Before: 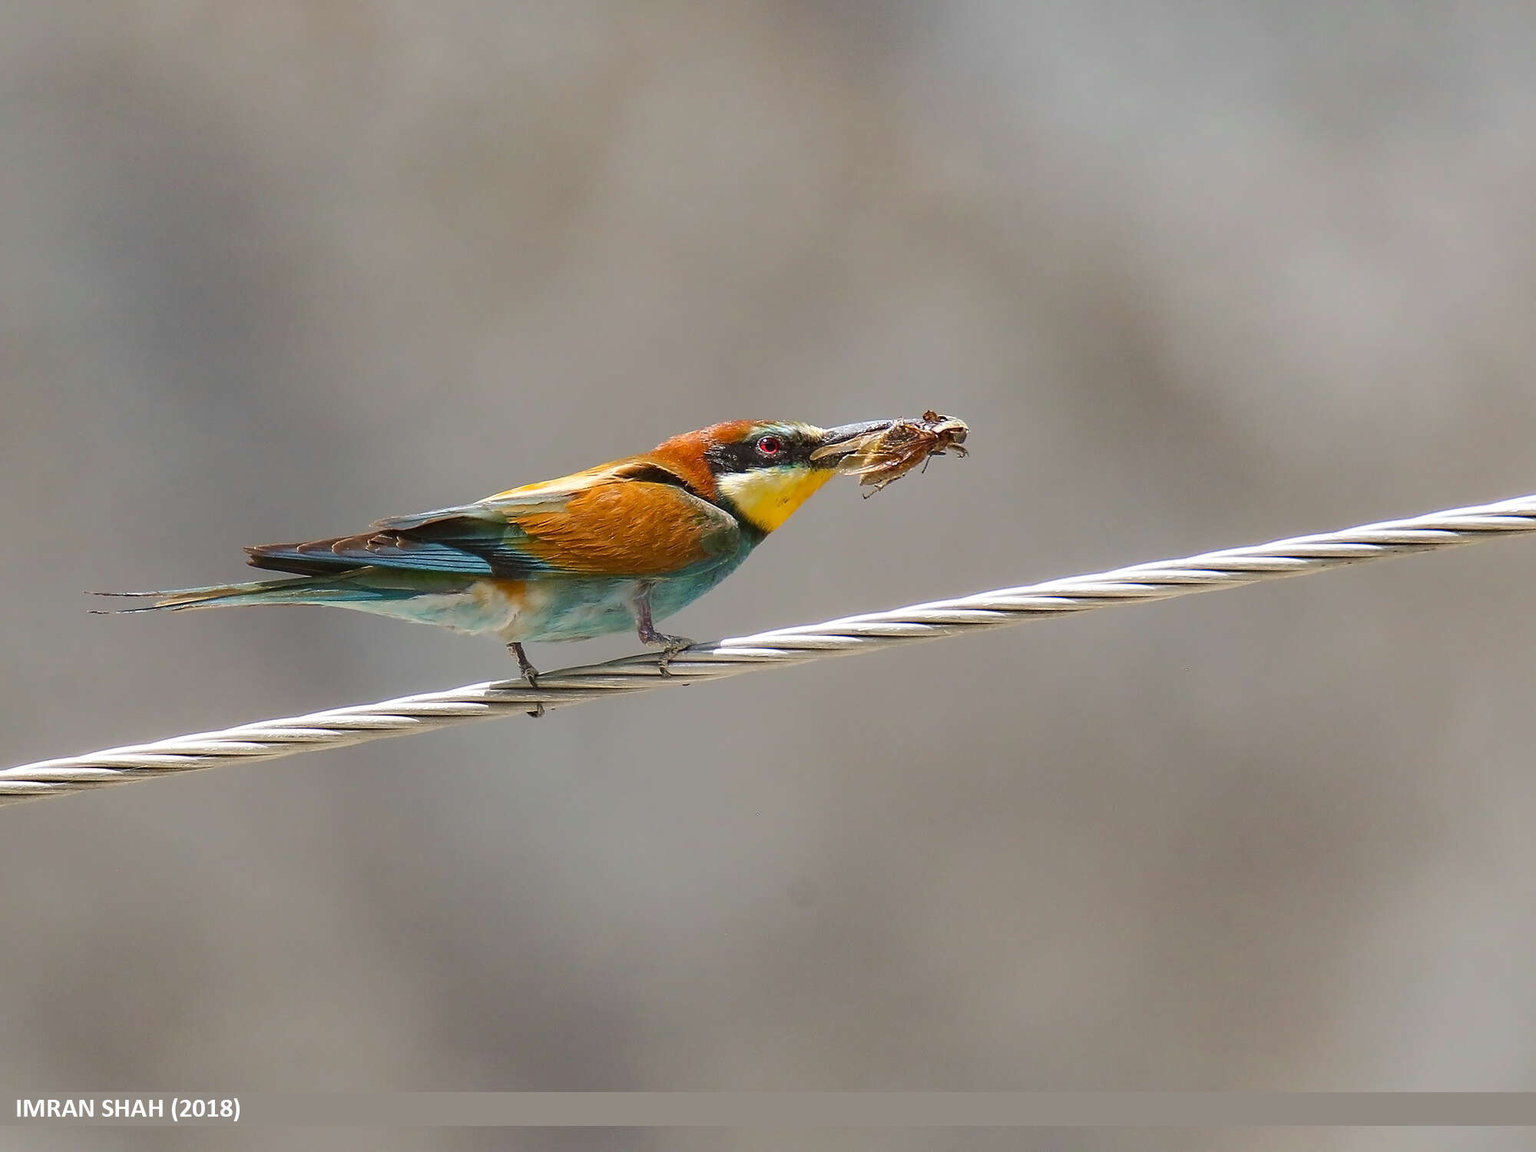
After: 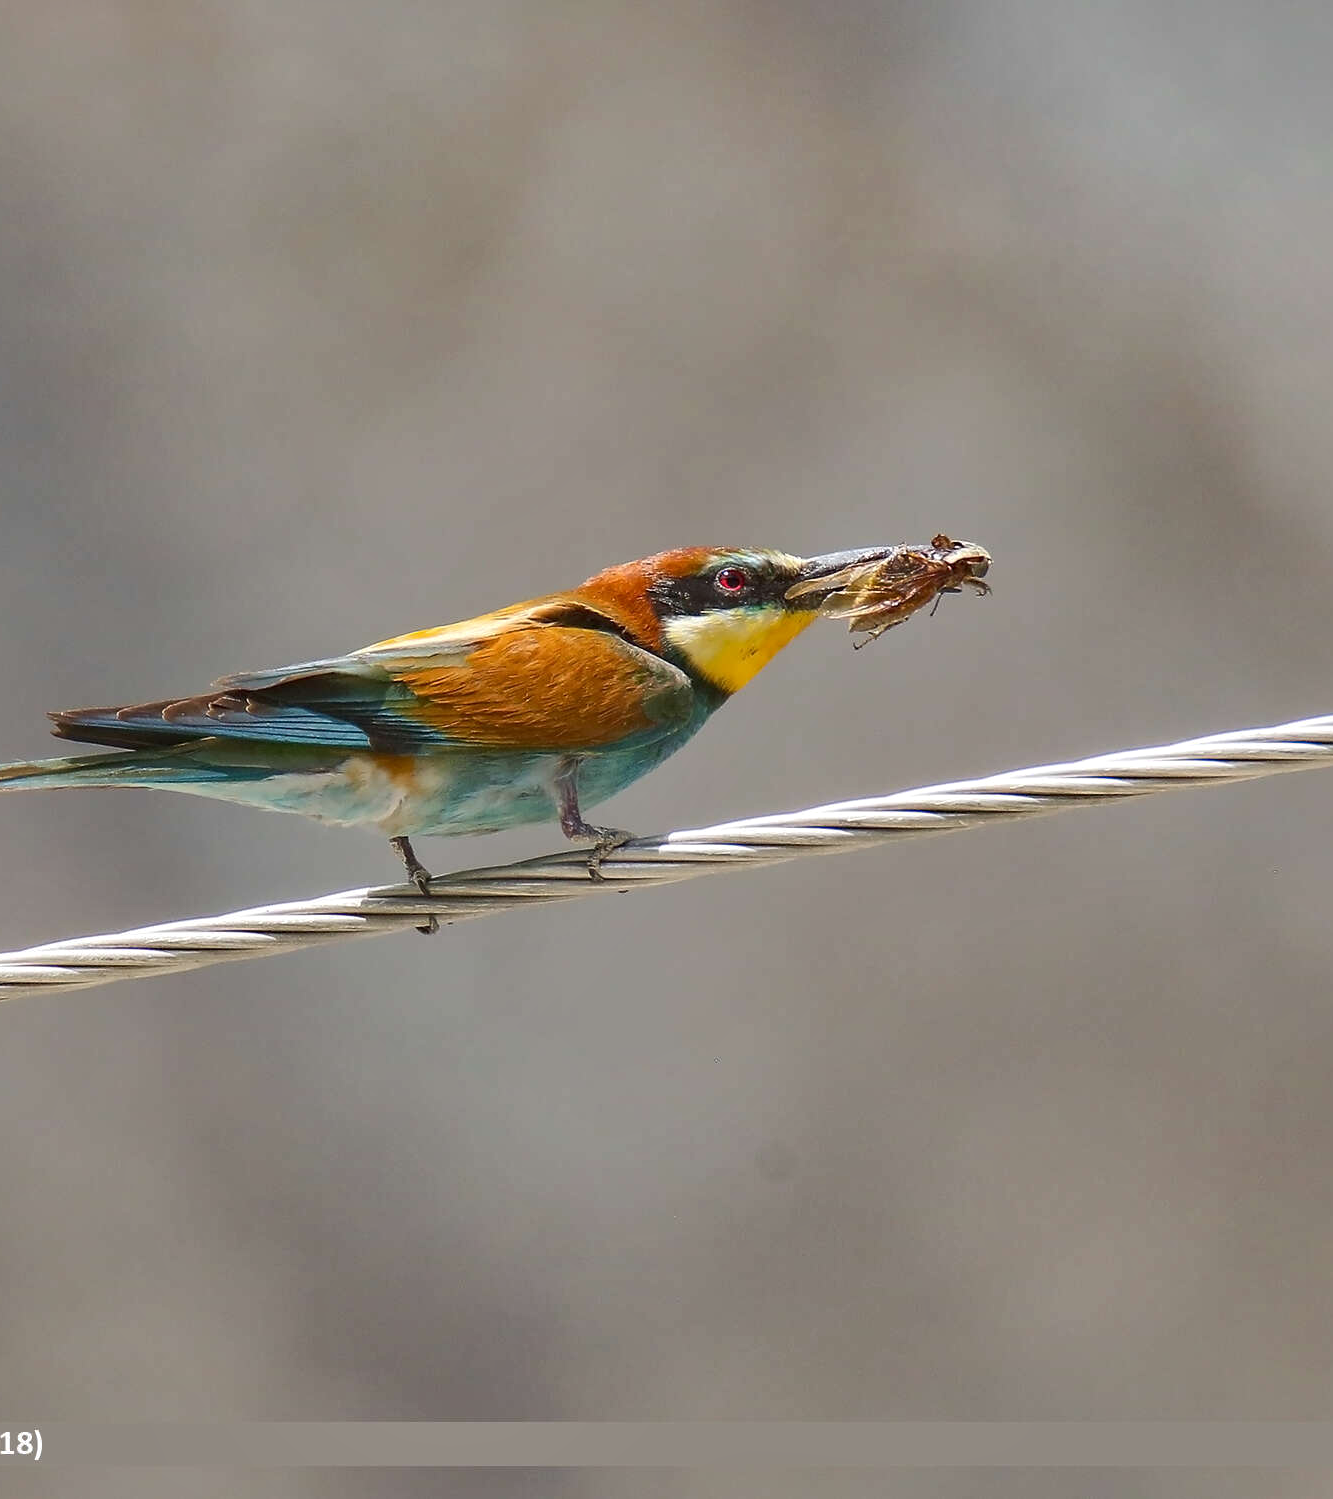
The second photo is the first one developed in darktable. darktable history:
crop and rotate: left 13.537%, right 19.796%
local contrast: mode bilateral grid, contrast 20, coarseness 50, detail 120%, midtone range 0.2
shadows and highlights: on, module defaults
